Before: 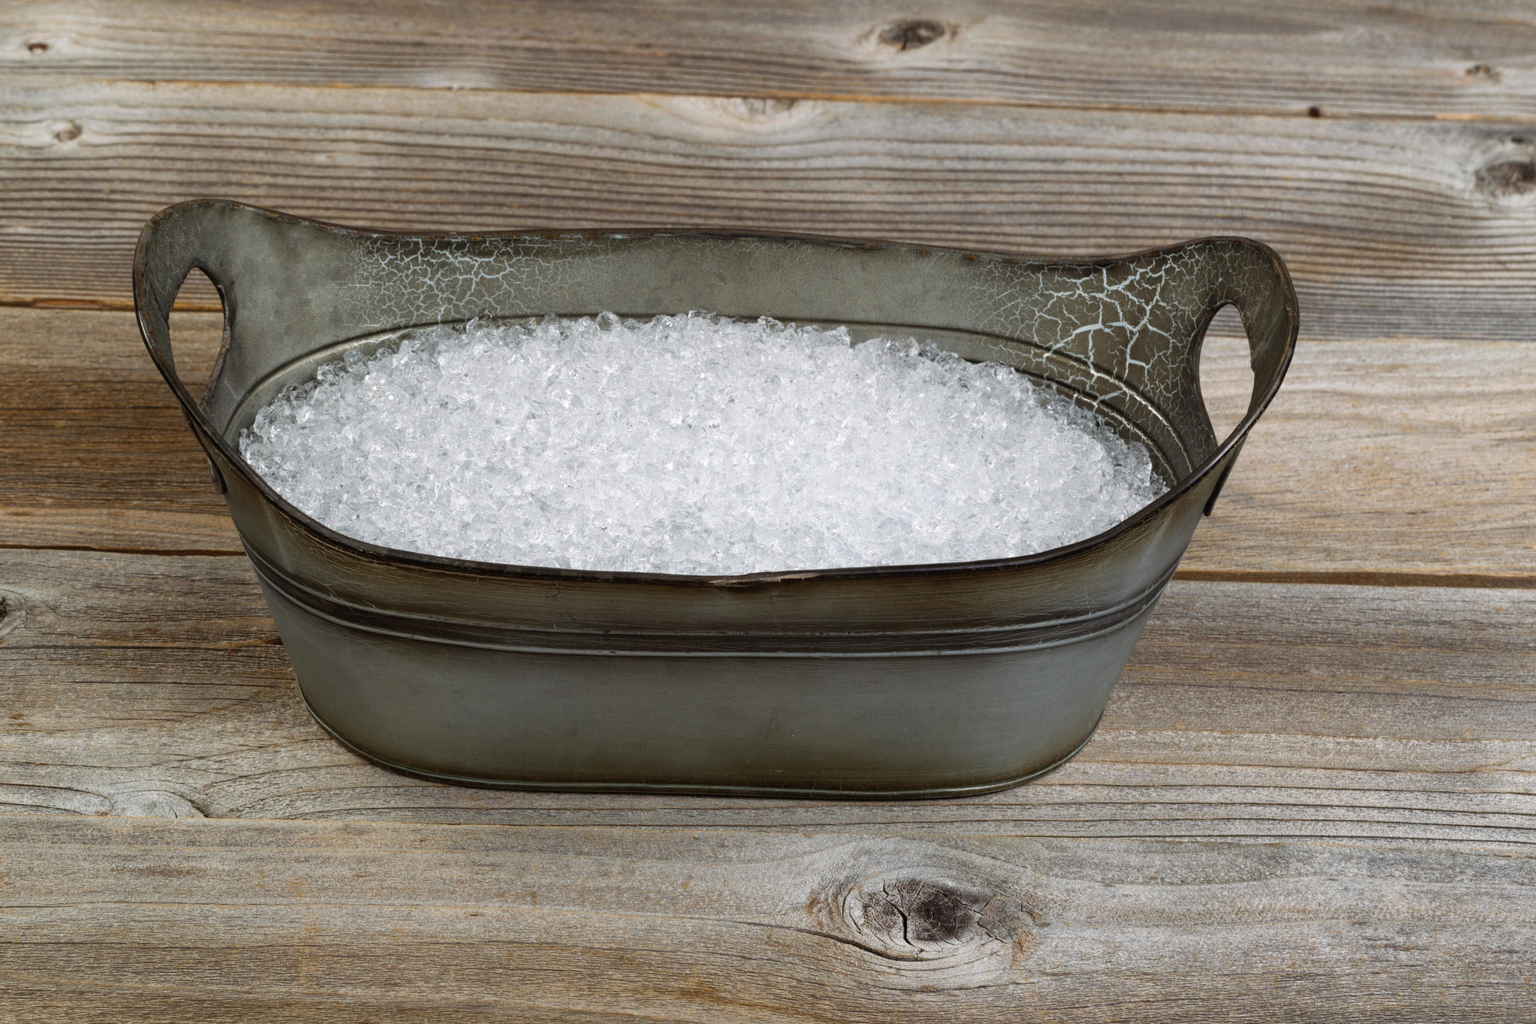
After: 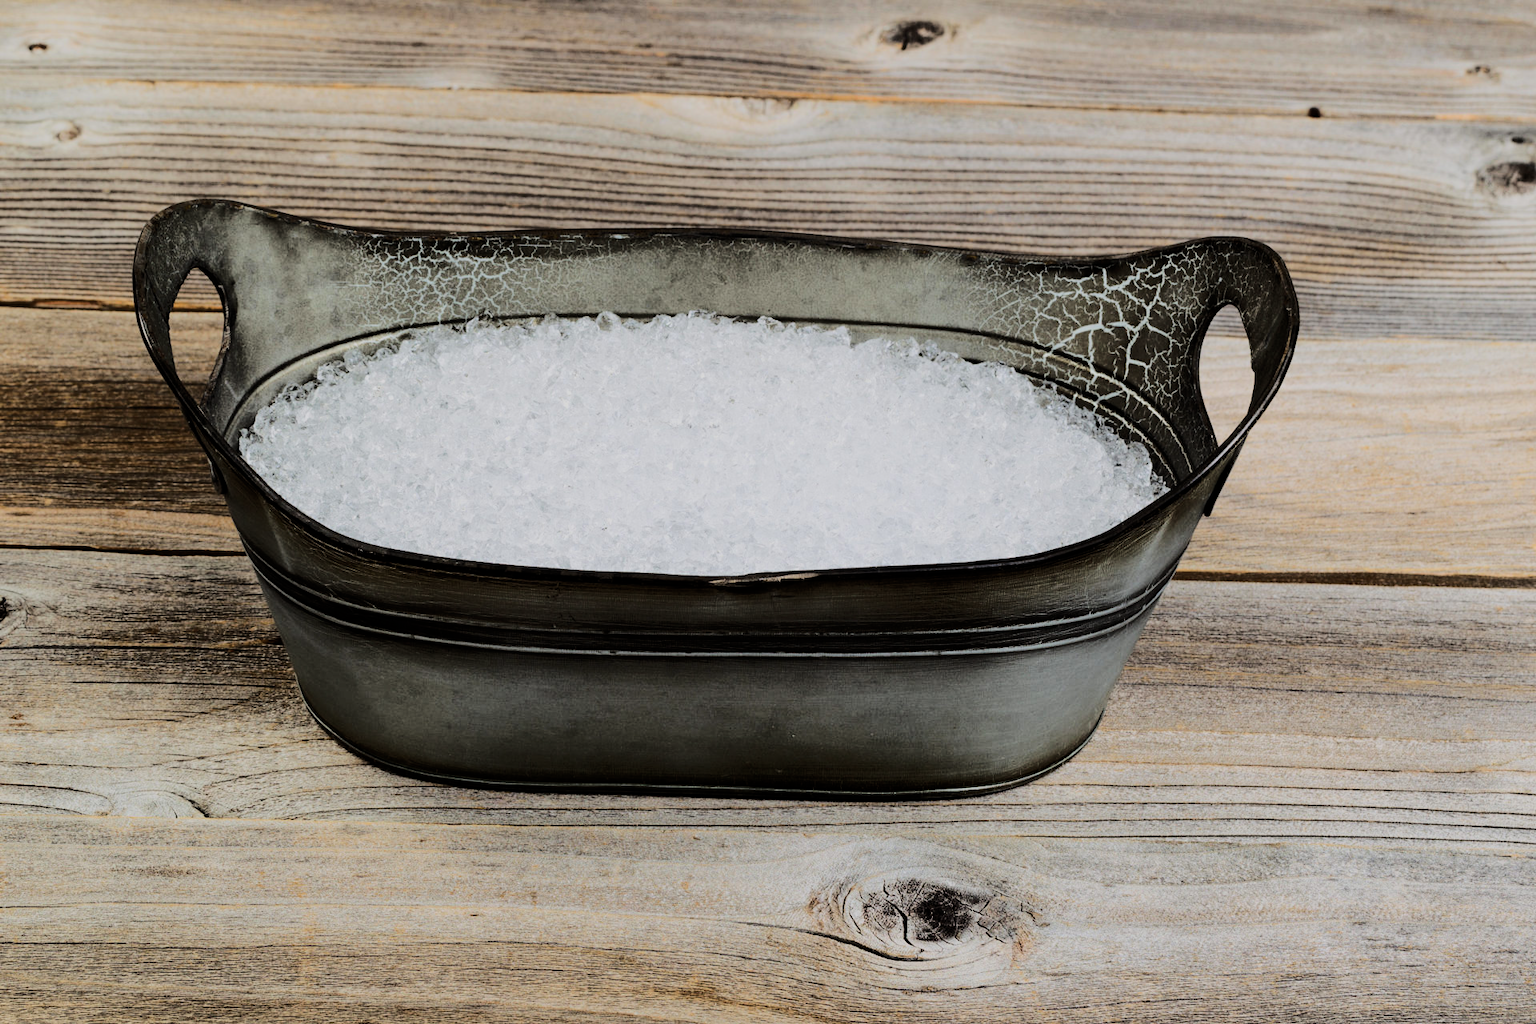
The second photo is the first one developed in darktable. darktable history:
filmic rgb: black relative exposure -6.09 EV, white relative exposure 6.95 EV, threshold -0.27 EV, transition 3.19 EV, structure ↔ texture 99.08%, hardness 2.23, color science v6 (2022), enable highlight reconstruction true
tone curve: curves: ch0 [(0, 0) (0.094, 0.039) (0.243, 0.155) (0.411, 0.482) (0.479, 0.583) (0.654, 0.742) (0.793, 0.851) (0.994, 0.974)]; ch1 [(0, 0) (0.161, 0.092) (0.35, 0.33) (0.392, 0.392) (0.456, 0.456) (0.505, 0.502) (0.537, 0.518) (0.553, 0.53) (0.573, 0.569) (0.718, 0.718) (1, 1)]; ch2 [(0, 0) (0.346, 0.362) (0.411, 0.412) (0.502, 0.502) (0.531, 0.521) (0.576, 0.553) (0.615, 0.621) (1, 1)]
